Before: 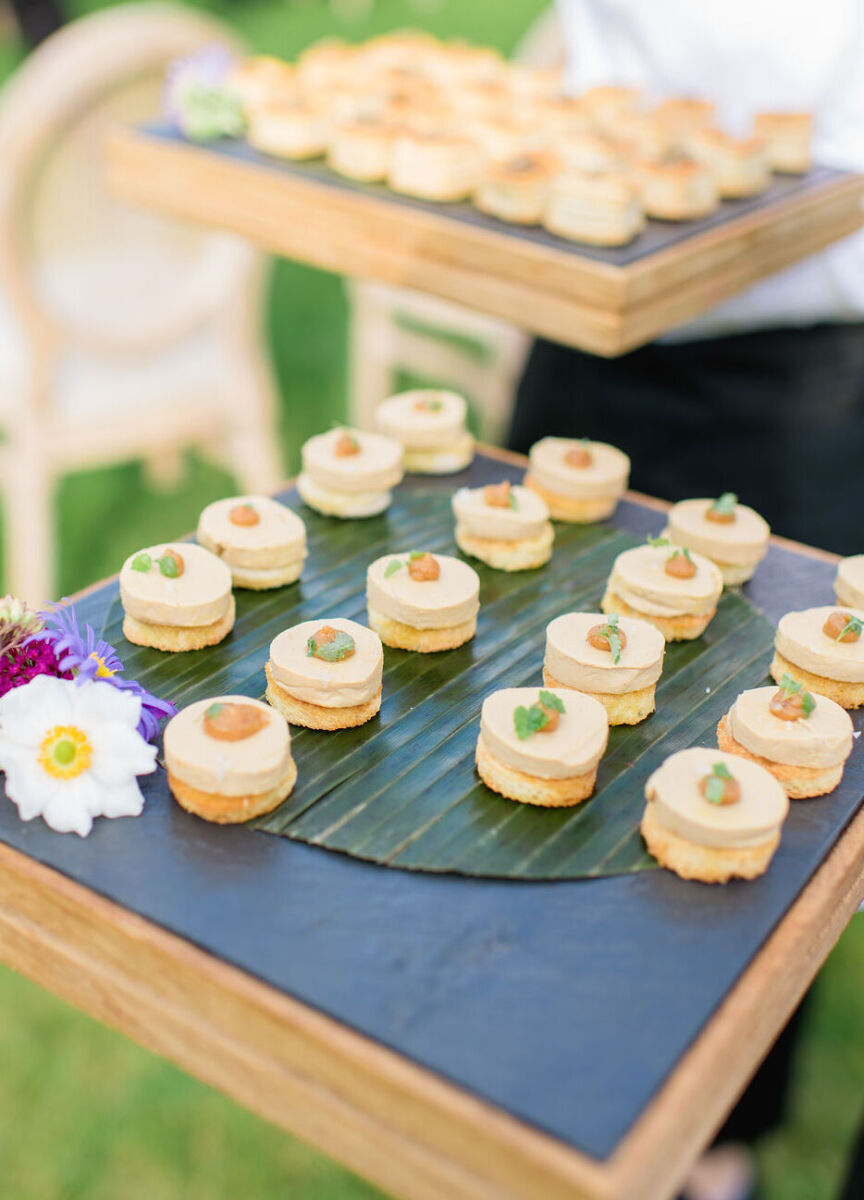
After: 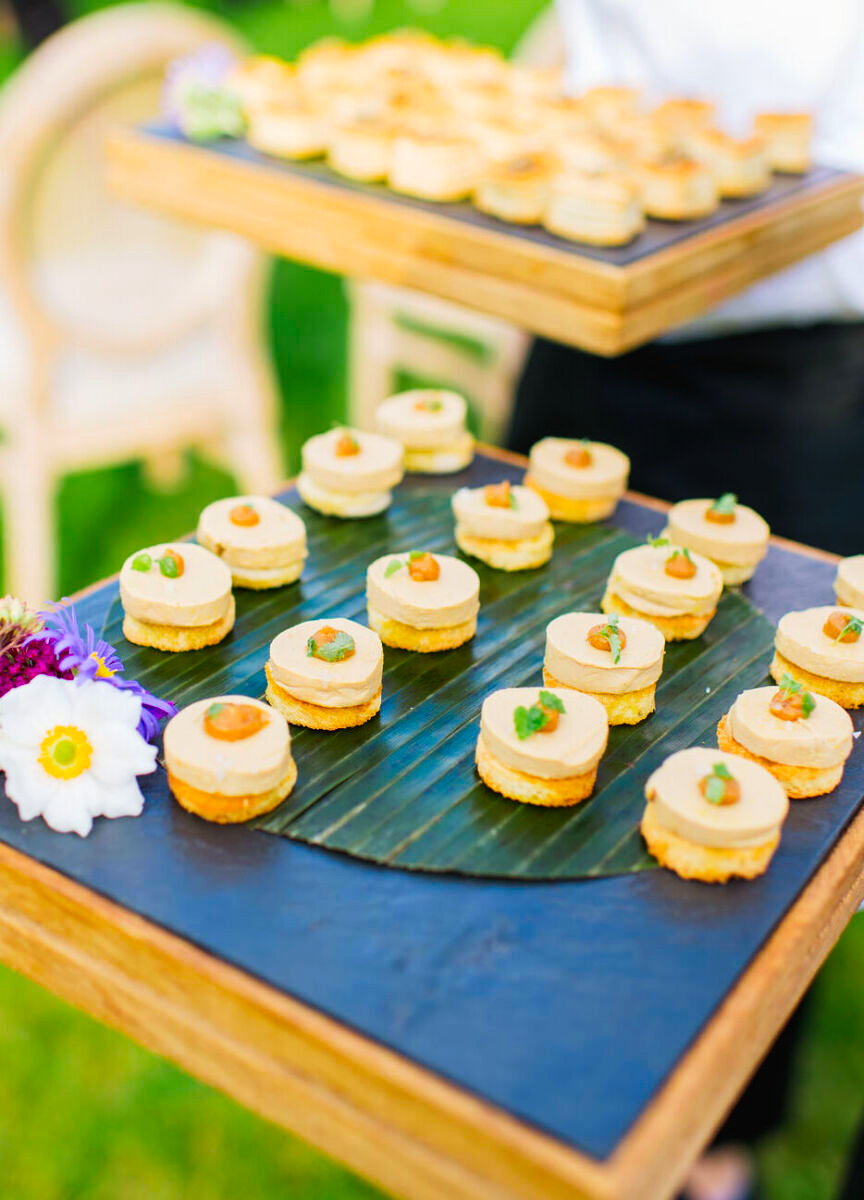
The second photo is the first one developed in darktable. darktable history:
color balance rgb: perceptual saturation grading › global saturation 25%, global vibrance 20%
tone curve: curves: ch0 [(0, 0) (0.003, 0.012) (0.011, 0.015) (0.025, 0.02) (0.044, 0.032) (0.069, 0.044) (0.1, 0.063) (0.136, 0.085) (0.177, 0.121) (0.224, 0.159) (0.277, 0.207) (0.335, 0.261) (0.399, 0.328) (0.468, 0.41) (0.543, 0.506) (0.623, 0.609) (0.709, 0.719) (0.801, 0.82) (0.898, 0.907) (1, 1)], preserve colors none
